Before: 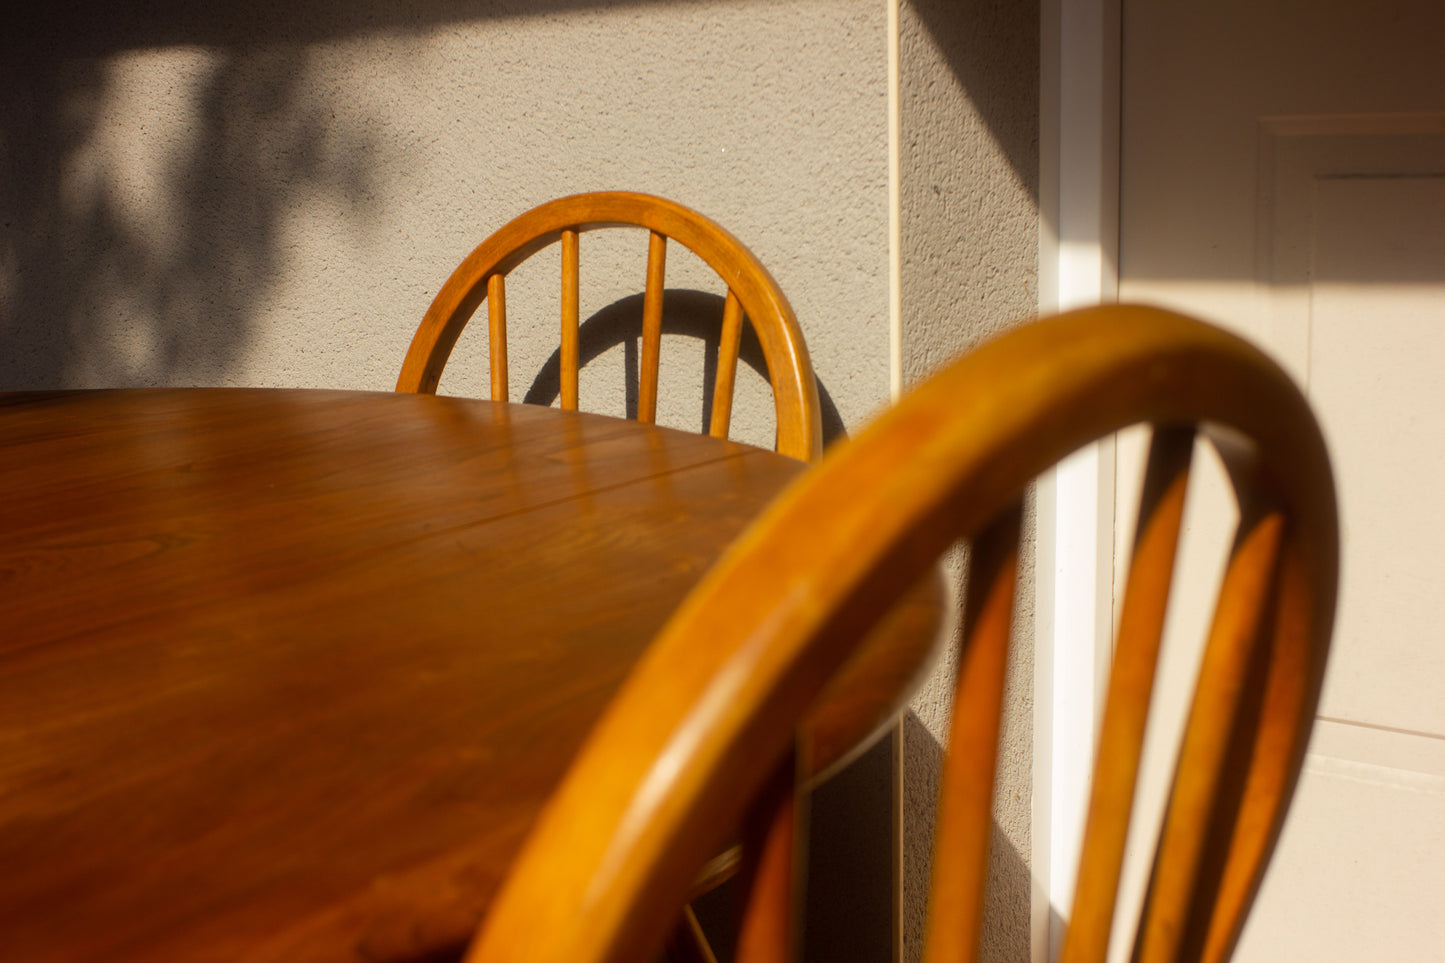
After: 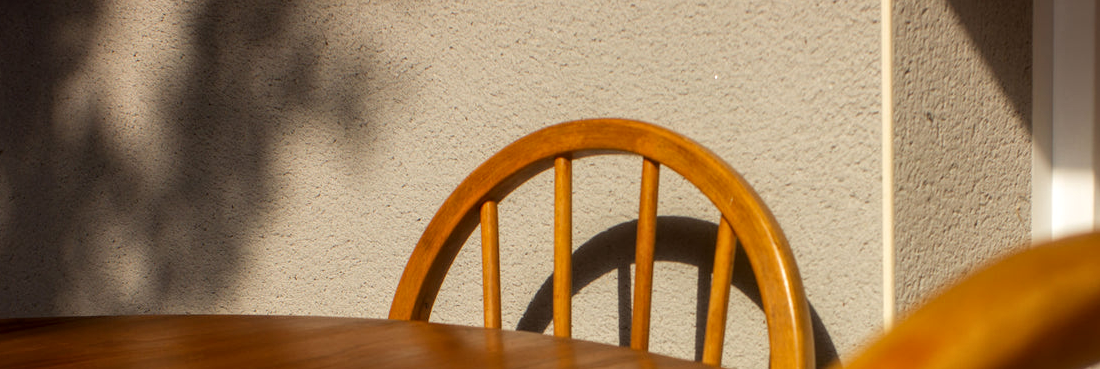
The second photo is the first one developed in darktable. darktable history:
crop: left 0.539%, top 7.64%, right 23.268%, bottom 53.945%
local contrast: on, module defaults
